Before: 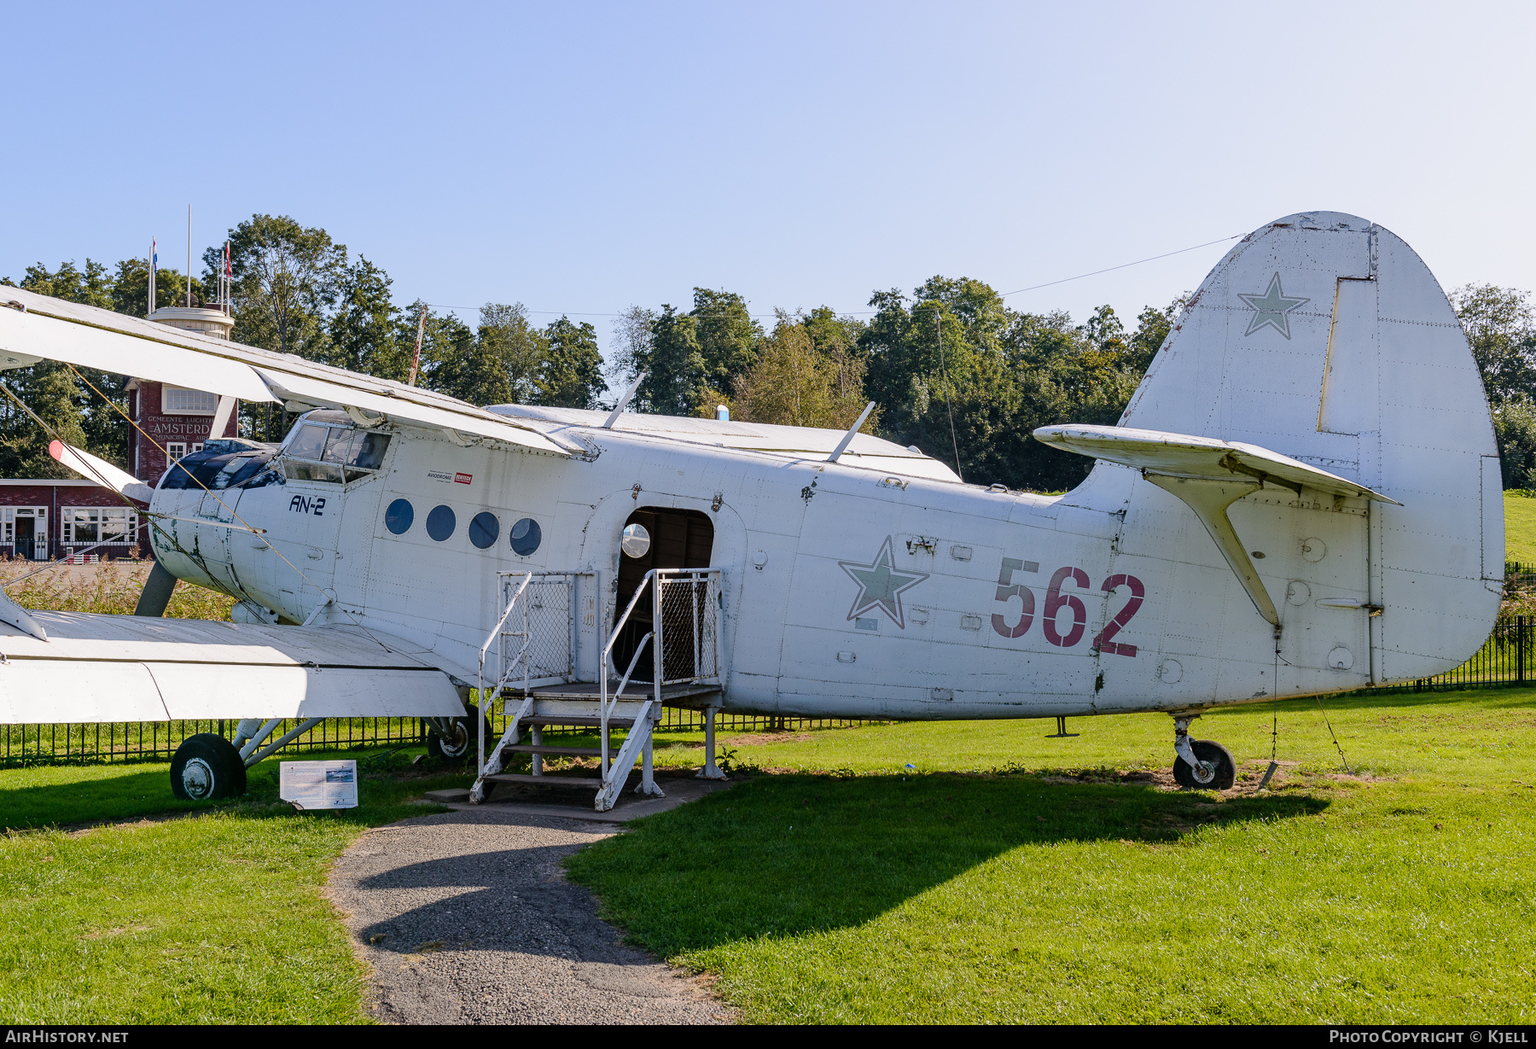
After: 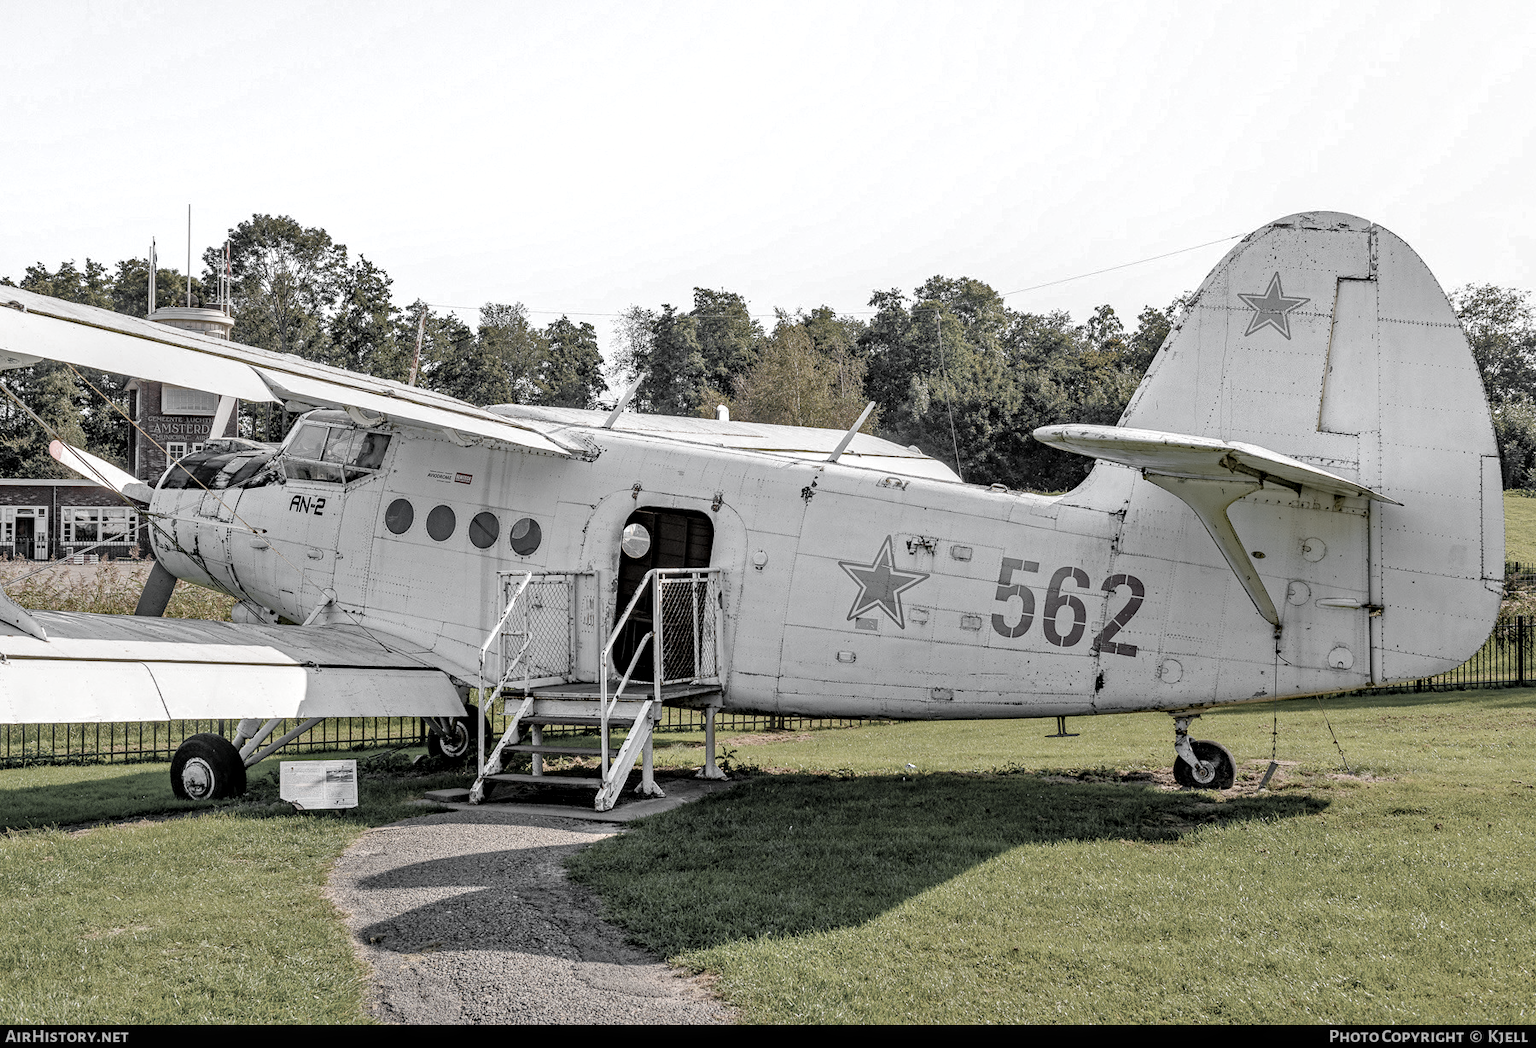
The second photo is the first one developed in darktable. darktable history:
color zones: curves: ch0 [(0, 0.613) (0.01, 0.613) (0.245, 0.448) (0.498, 0.529) (0.642, 0.665) (0.879, 0.777) (0.99, 0.613)]; ch1 [(0, 0.035) (0.121, 0.189) (0.259, 0.197) (0.415, 0.061) (0.589, 0.022) (0.732, 0.022) (0.857, 0.026) (0.991, 0.053)]
tone equalizer: -7 EV 0.149 EV, -6 EV 0.604 EV, -5 EV 1.16 EV, -4 EV 1.35 EV, -3 EV 1.15 EV, -2 EV 0.6 EV, -1 EV 0.157 EV
local contrast: detail 130%
haze removal: compatibility mode true, adaptive false
